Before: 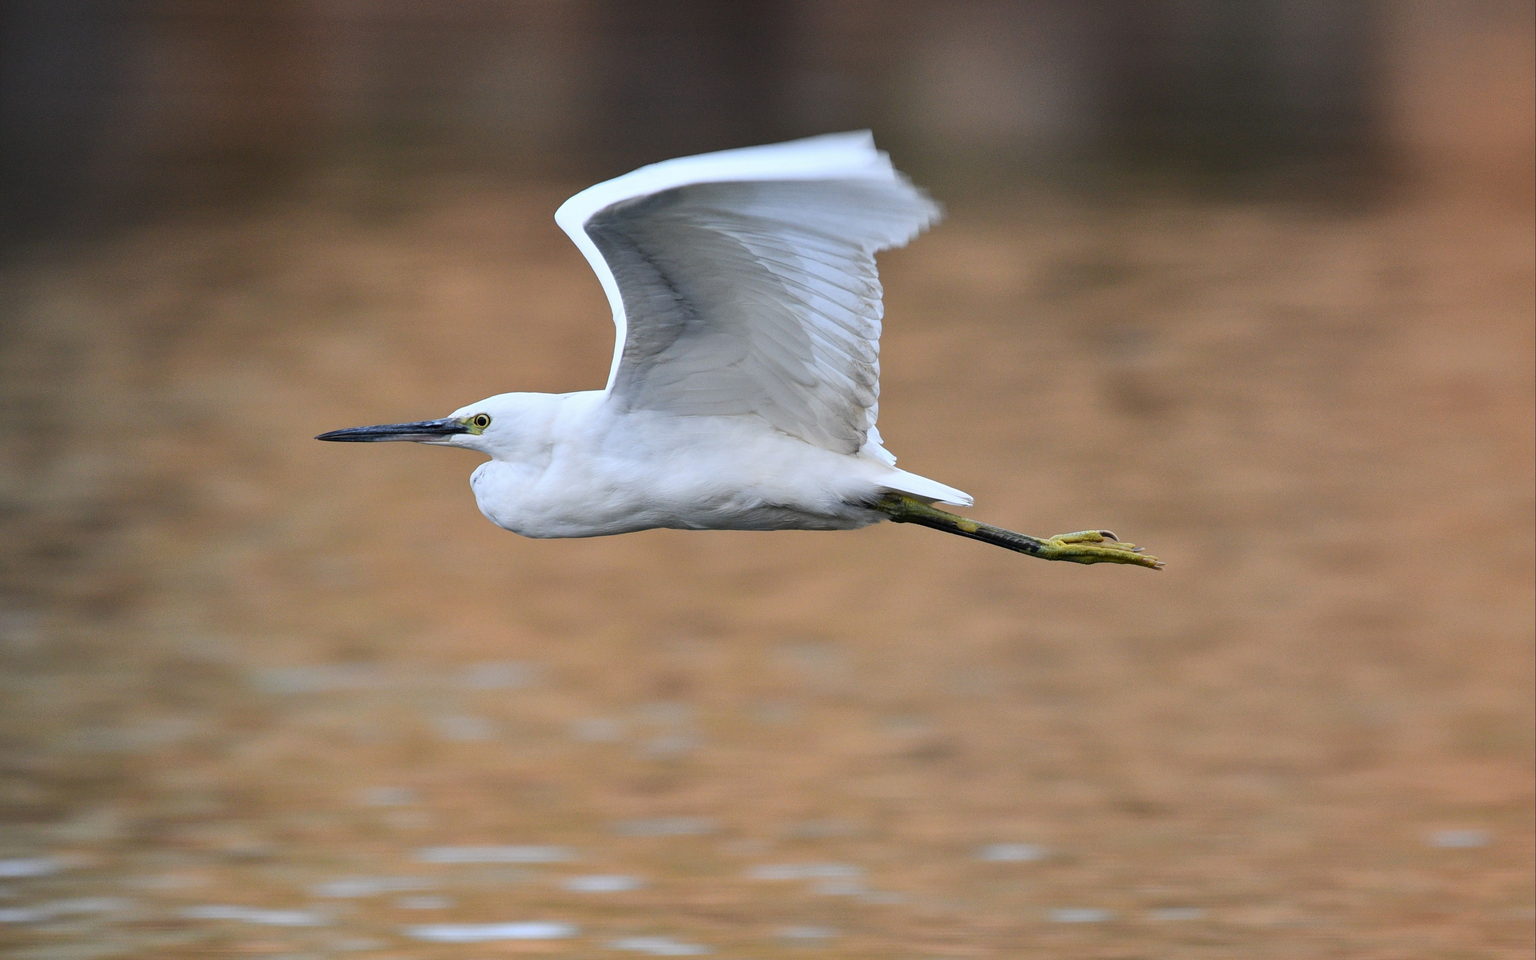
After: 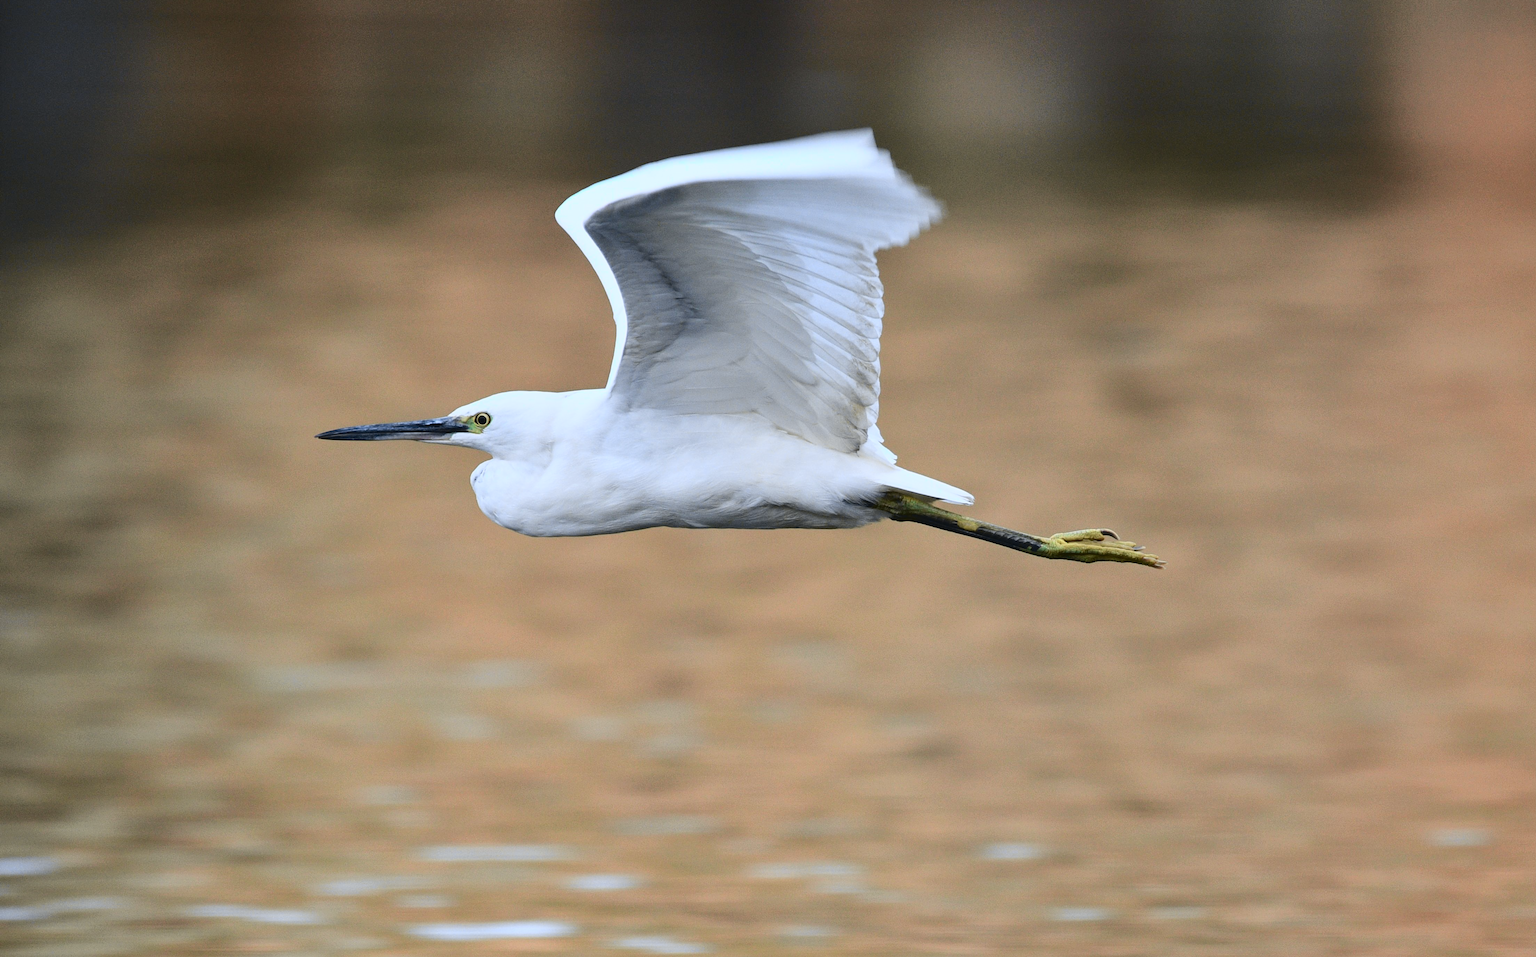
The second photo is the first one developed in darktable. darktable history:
crop: top 0.211%, bottom 0.093%
tone curve: curves: ch0 [(0, 0.039) (0.104, 0.103) (0.273, 0.267) (0.448, 0.487) (0.704, 0.761) (0.886, 0.922) (0.994, 0.971)]; ch1 [(0, 0) (0.335, 0.298) (0.446, 0.413) (0.485, 0.487) (0.515, 0.503) (0.566, 0.563) (0.641, 0.655) (1, 1)]; ch2 [(0, 0) (0.314, 0.301) (0.421, 0.411) (0.502, 0.494) (0.528, 0.54) (0.557, 0.559) (0.612, 0.605) (0.722, 0.686) (1, 1)], color space Lab, independent channels, preserve colors none
